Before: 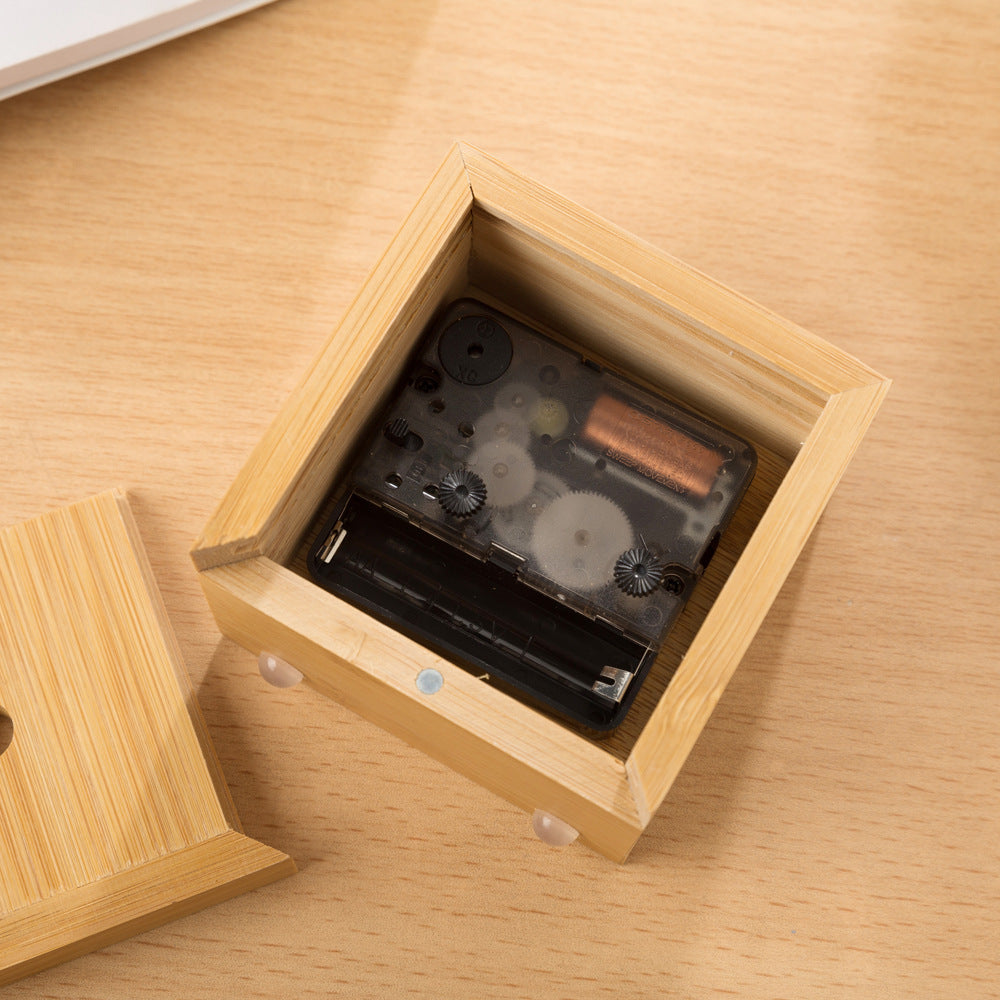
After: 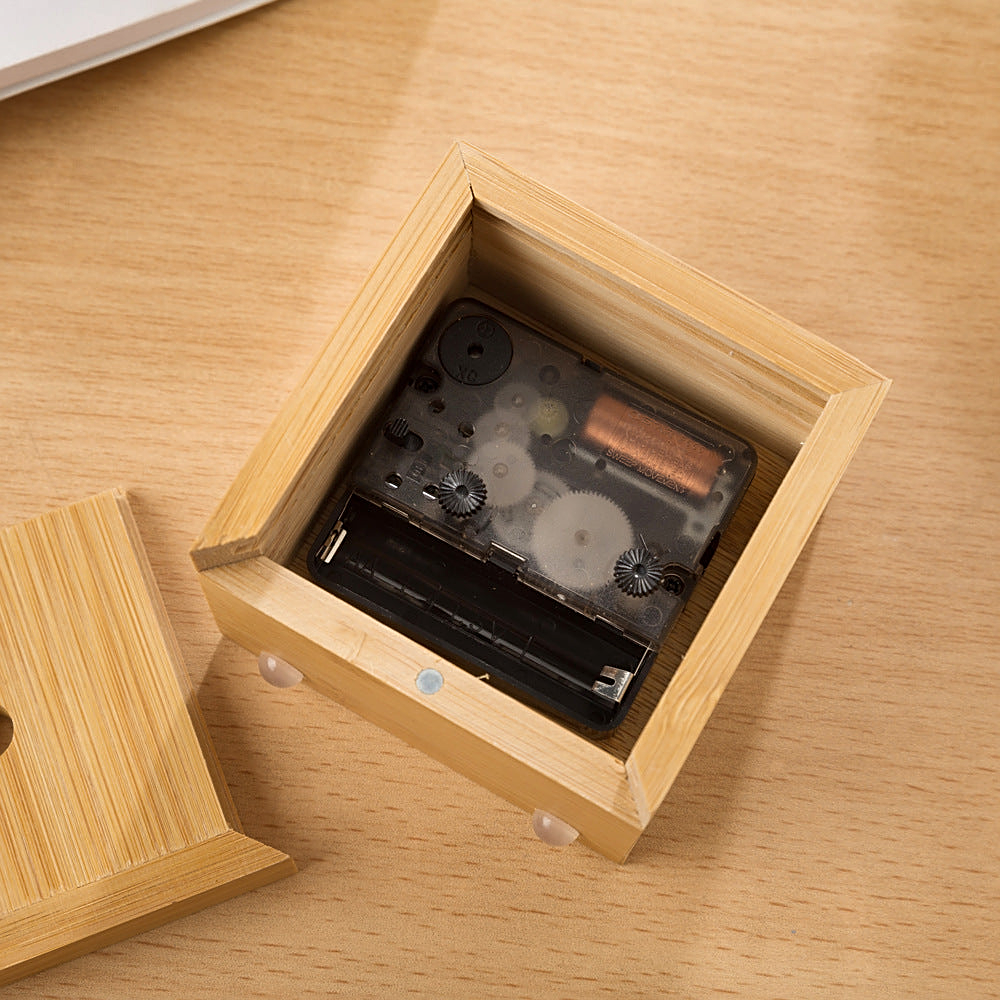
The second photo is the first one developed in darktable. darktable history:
sharpen: on, module defaults
shadows and highlights: shadows 60, soften with gaussian
